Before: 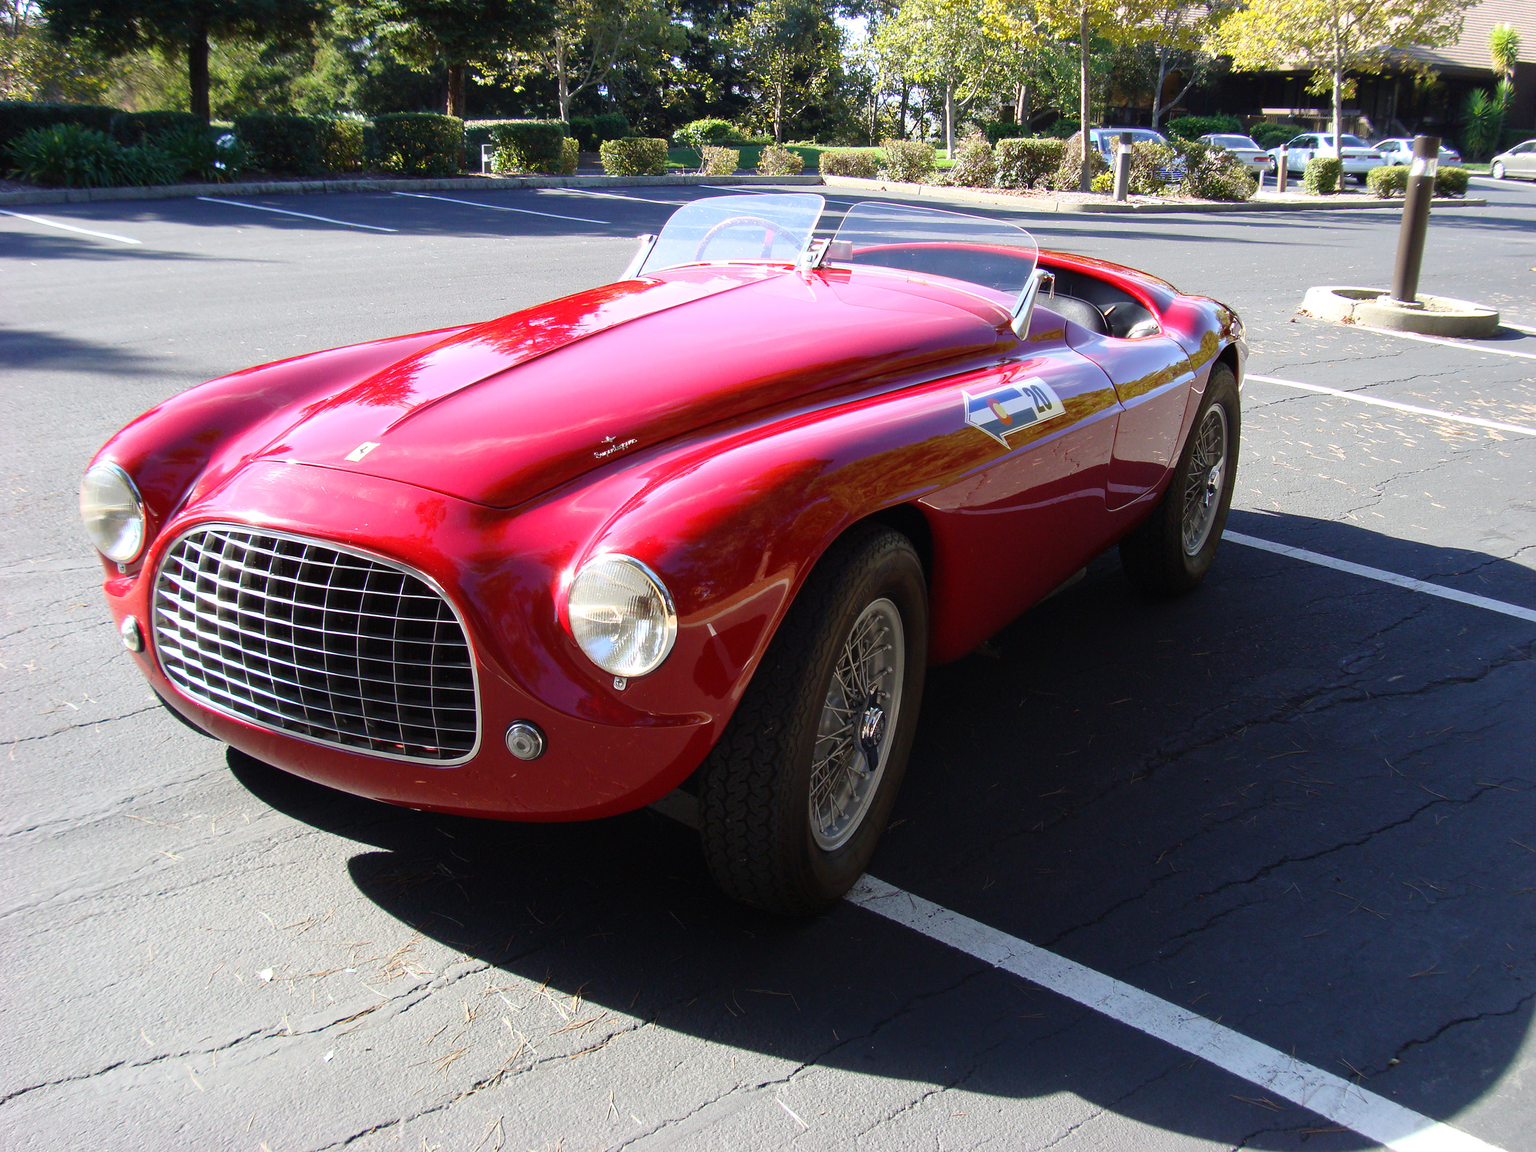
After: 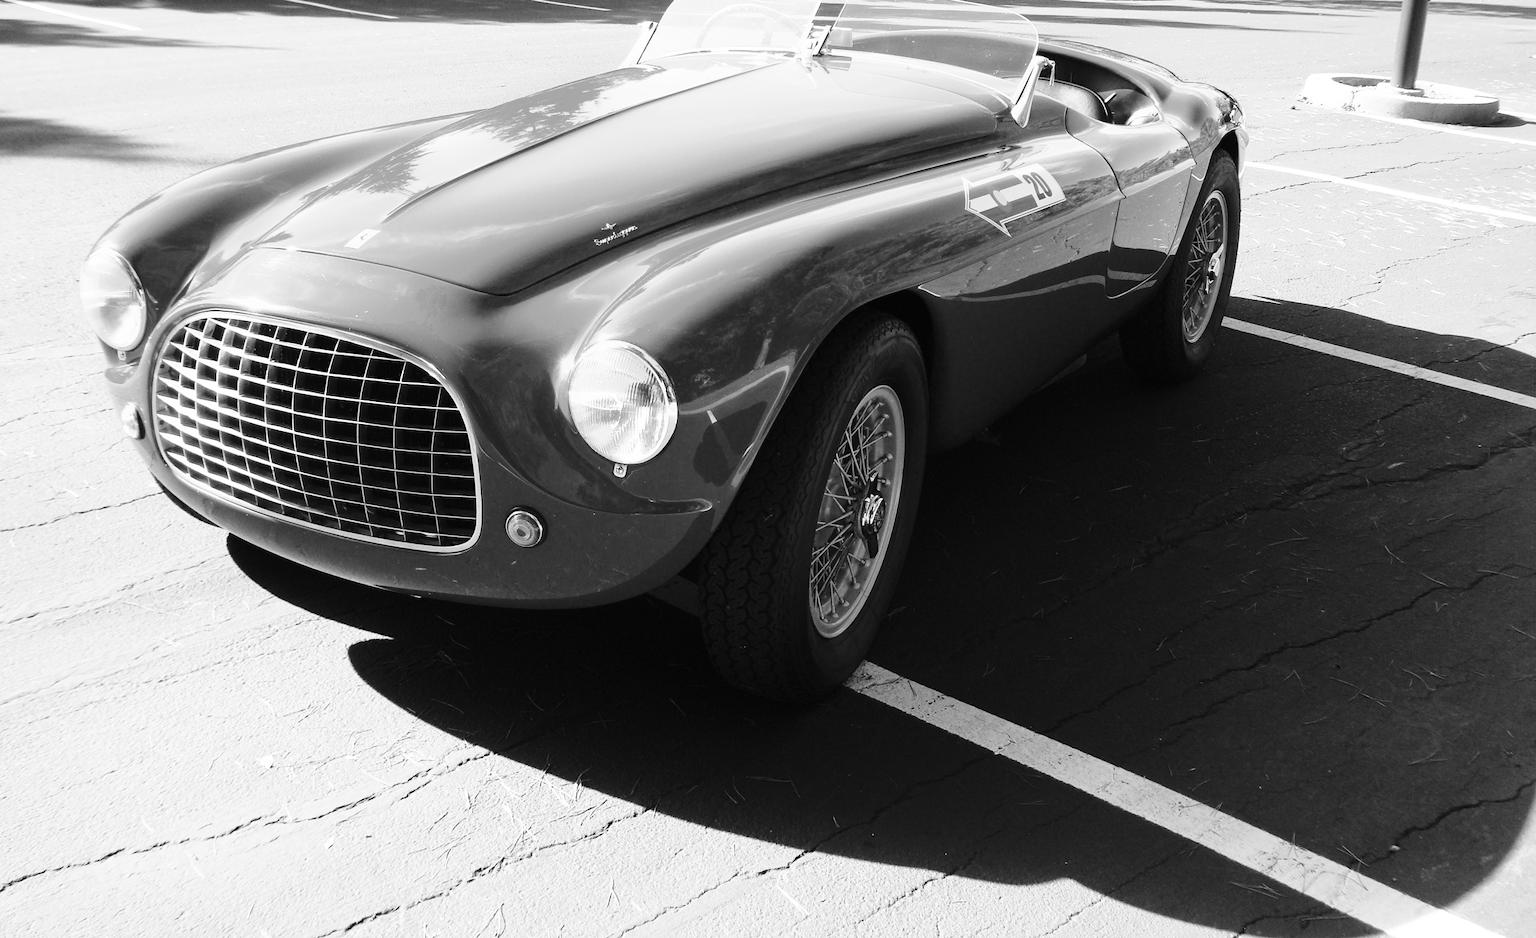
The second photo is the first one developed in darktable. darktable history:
crop and rotate: top 18.507%
base curve: curves: ch0 [(0, 0) (0.028, 0.03) (0.121, 0.232) (0.46, 0.748) (0.859, 0.968) (1, 1)]
monochrome: on, module defaults
